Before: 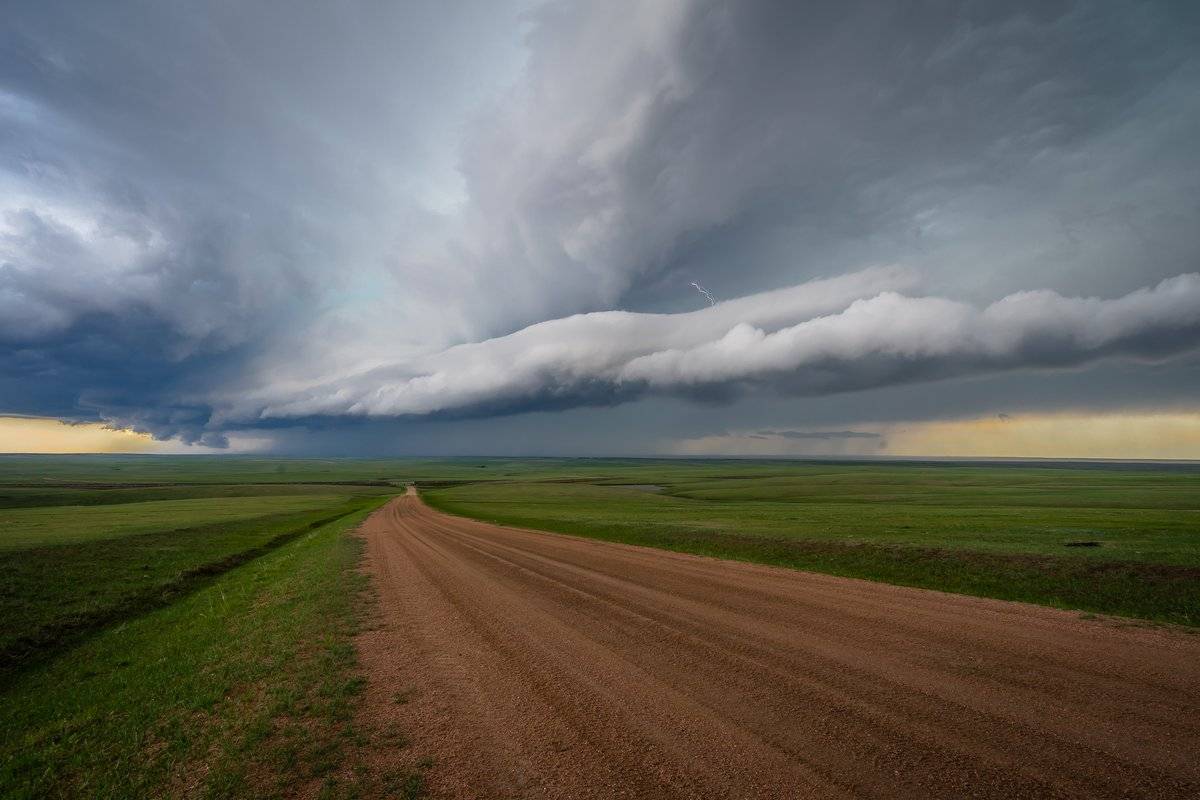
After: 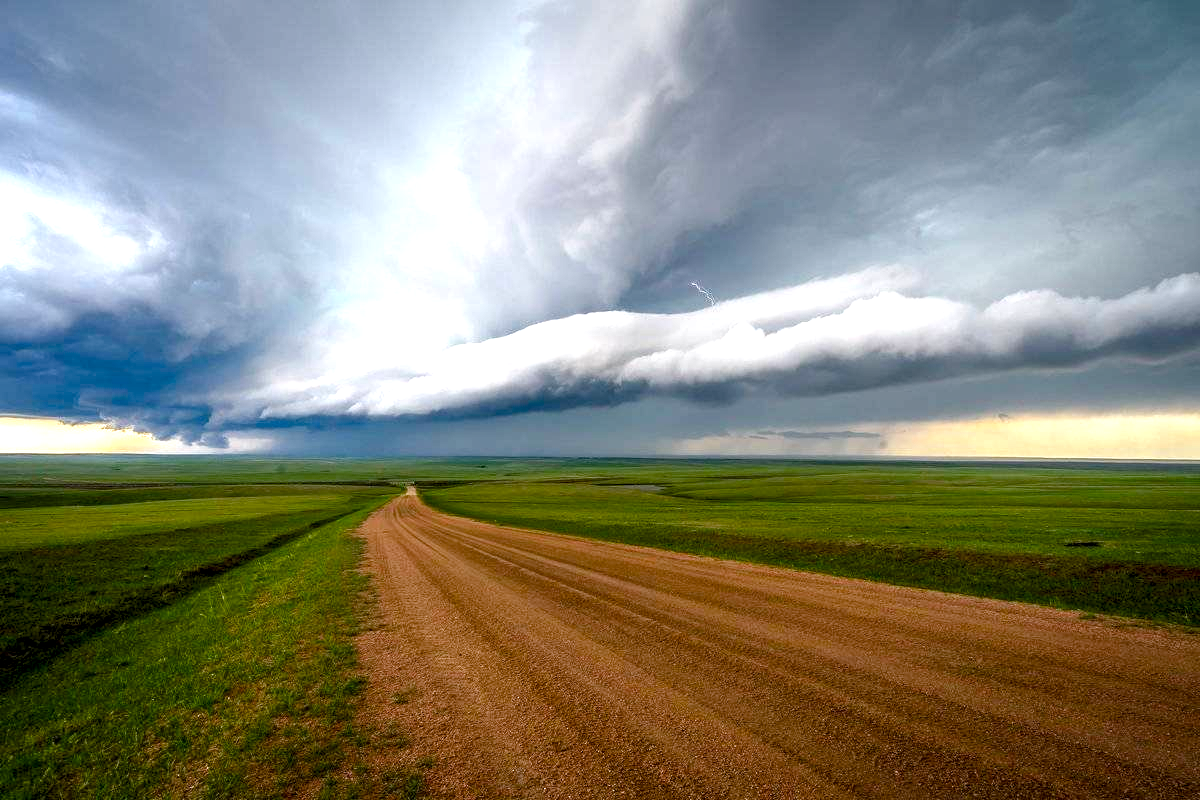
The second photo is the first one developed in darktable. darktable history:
exposure: black level correction 0, exposure 0.693 EV, compensate highlight preservation false
local contrast: highlights 206%, shadows 144%, detail 140%, midtone range 0.258
color balance rgb: shadows lift › chroma 0.994%, shadows lift › hue 110.73°, perceptual saturation grading › global saturation 20%, perceptual saturation grading › highlights -25.171%, perceptual saturation grading › shadows 50.329%, global vibrance 14.23%
